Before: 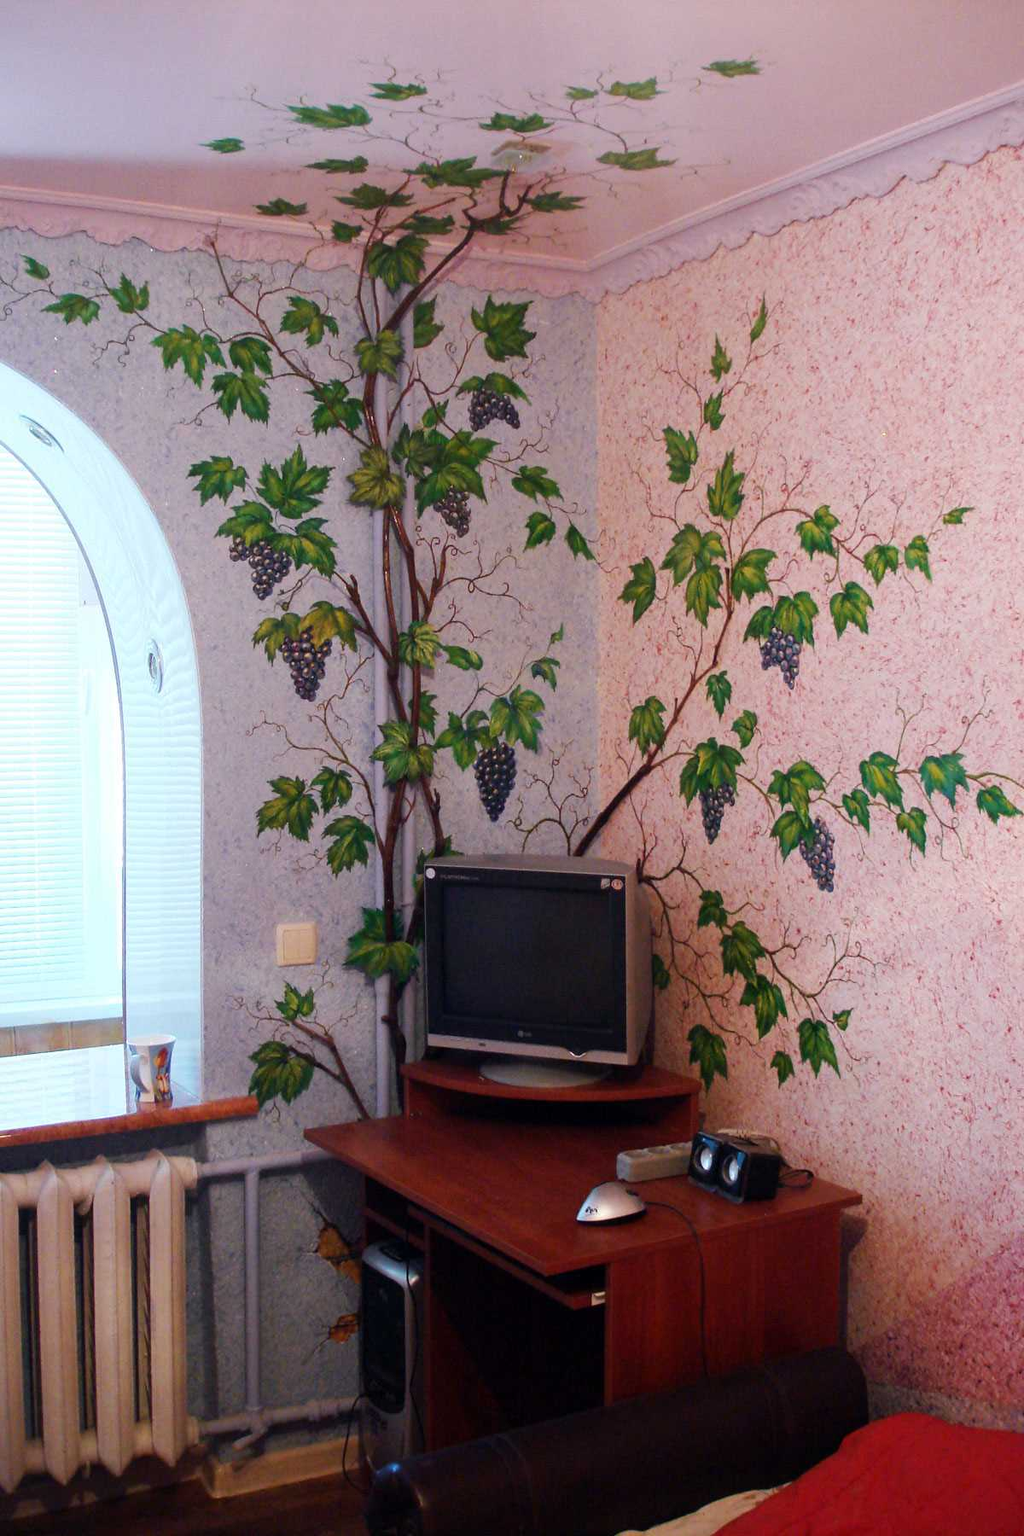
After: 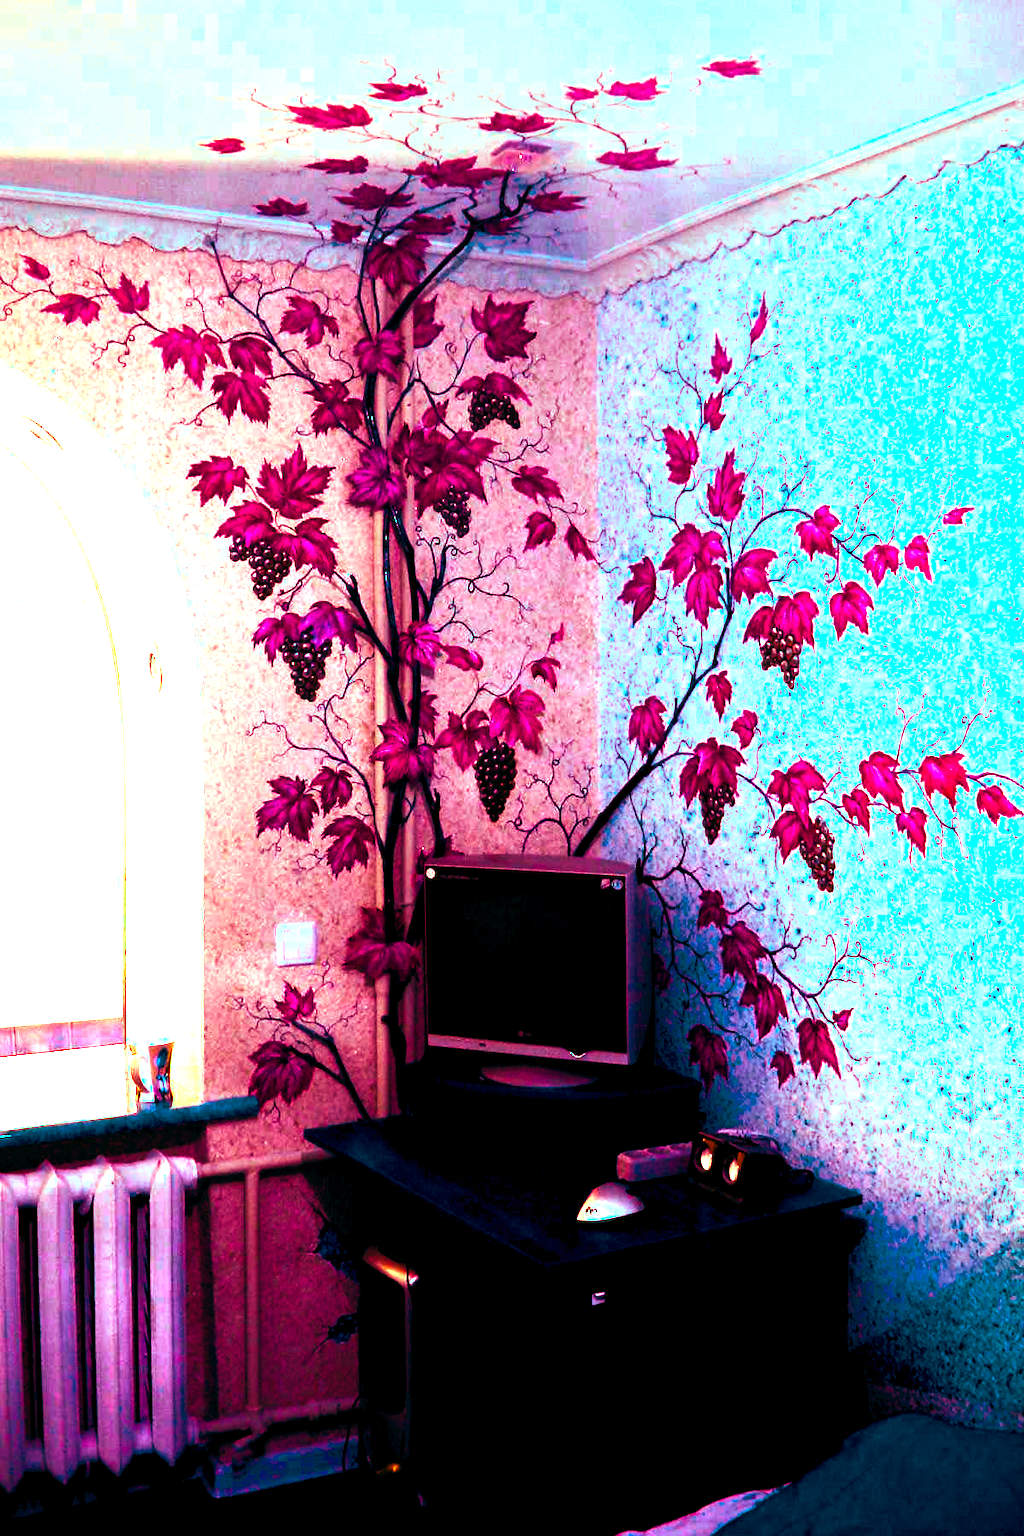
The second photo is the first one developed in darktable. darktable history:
color balance rgb: shadows lift › luminance -18.76%, shadows lift › chroma 35.44%, power › luminance -3.76%, power › hue 142.17°, highlights gain › chroma 7.5%, highlights gain › hue 184.75°, global offset › luminance -0.52%, global offset › chroma 0.91%, global offset › hue 173.36°, shadows fall-off 300%, white fulcrum 2 EV, highlights fall-off 300%, linear chroma grading › shadows 17.19%, linear chroma grading › highlights 61.12%, linear chroma grading › global chroma 50%, hue shift -150.52°, perceptual brilliance grading › global brilliance 12%, mask middle-gray fulcrum 100%, contrast gray fulcrum 38.43%, contrast 35.15%, saturation formula JzAzBz (2021)
white balance: red 0.98, blue 1.034
exposure: exposure 1.2 EV, compensate highlight preservation false
